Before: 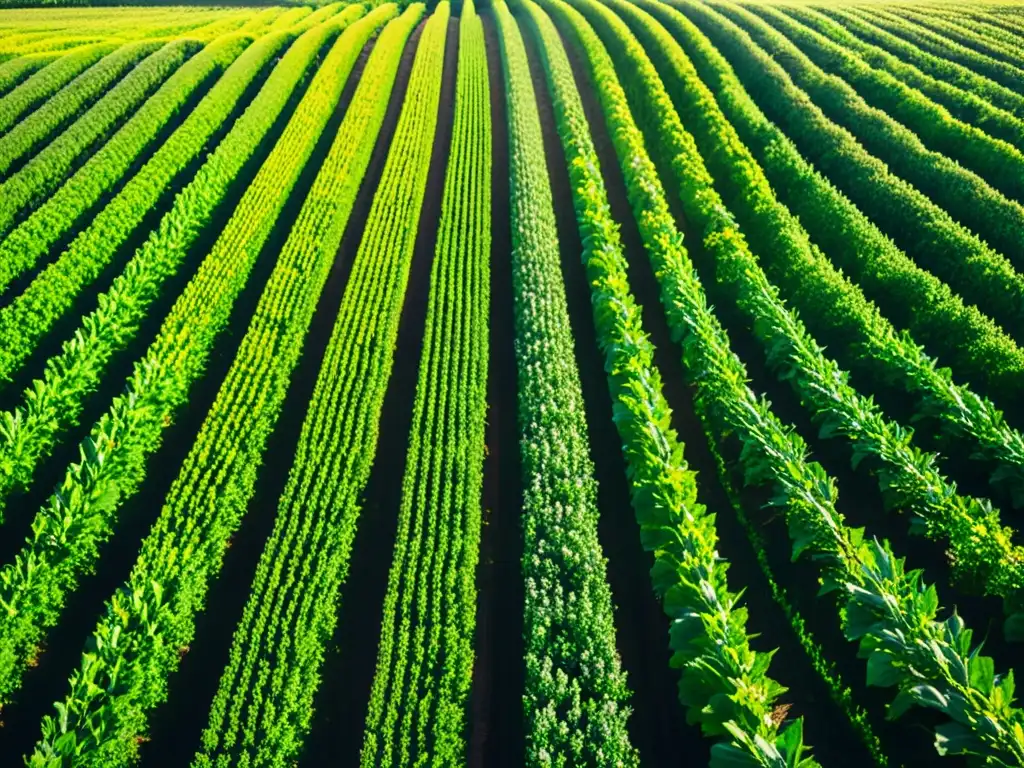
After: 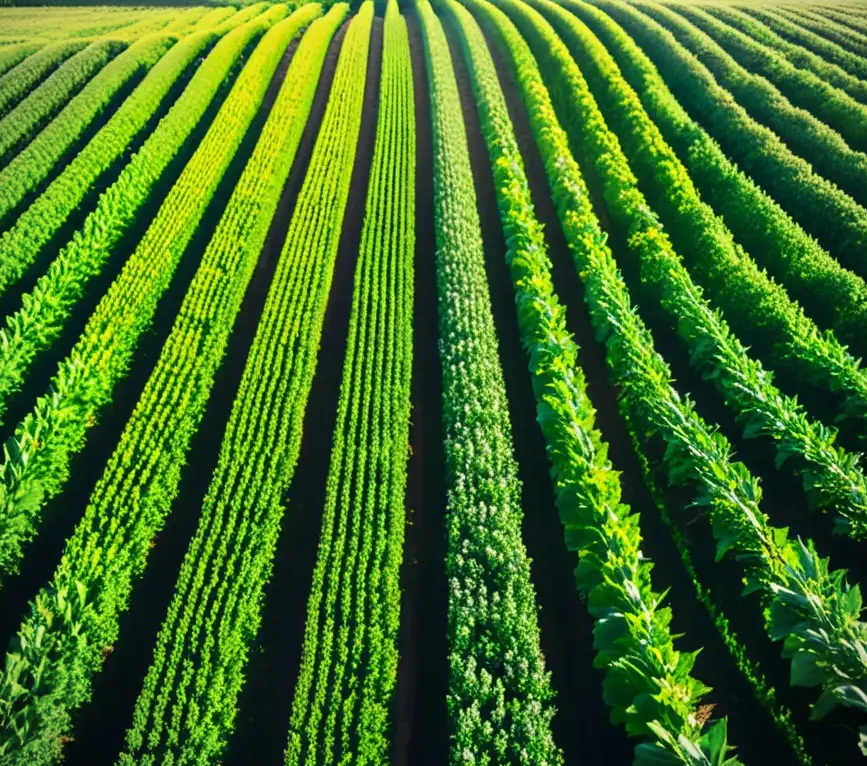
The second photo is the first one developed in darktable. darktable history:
crop: left 7.455%, right 7.795%
vignetting: fall-off start 91.77%, brightness -0.419, saturation -0.29
